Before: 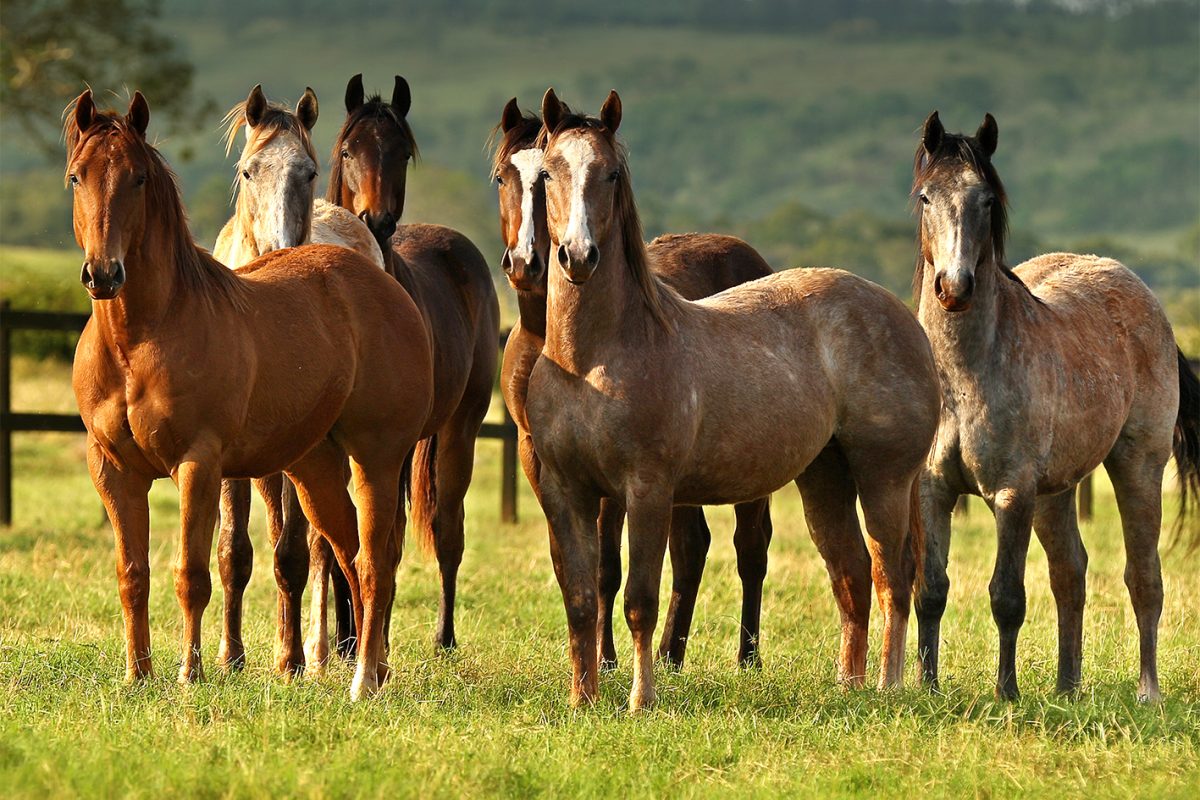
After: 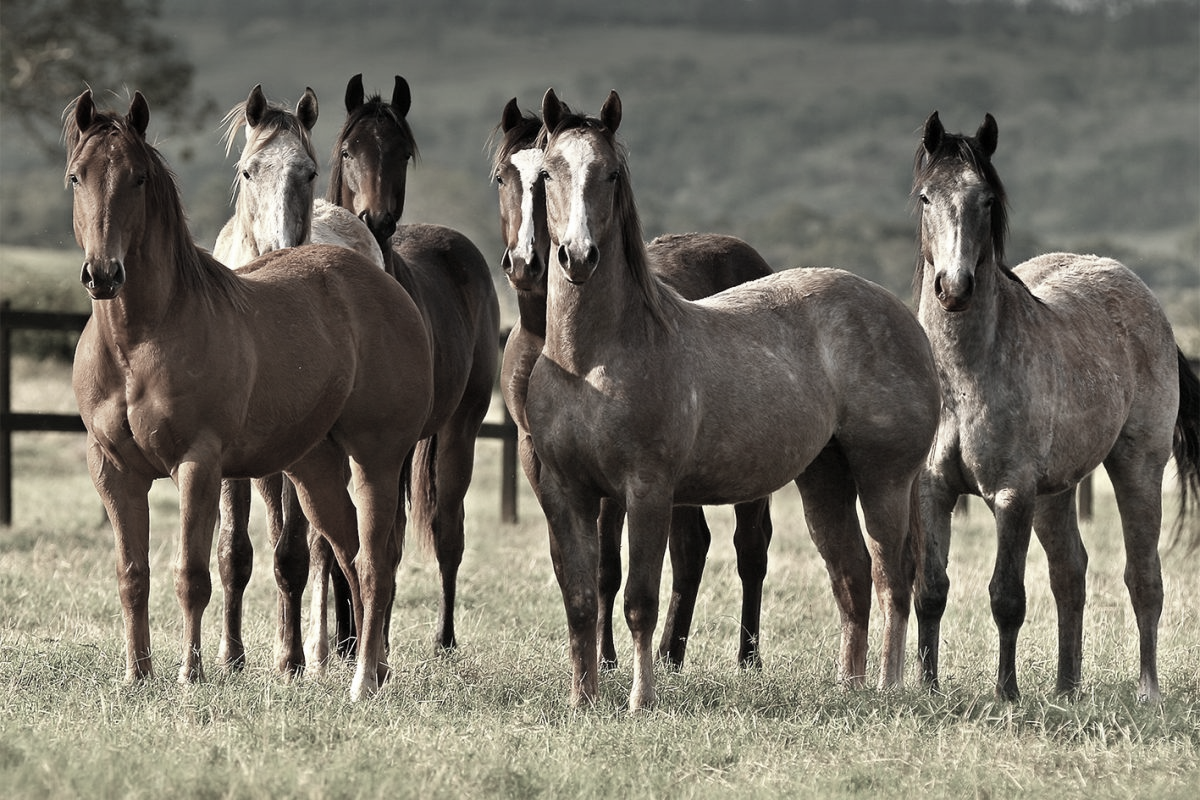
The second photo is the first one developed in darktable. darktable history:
color correction: highlights b* 0.058, saturation 0.796
color zones: curves: ch1 [(0, 0.153) (0.143, 0.15) (0.286, 0.151) (0.429, 0.152) (0.571, 0.152) (0.714, 0.151) (0.857, 0.151) (1, 0.153)]
